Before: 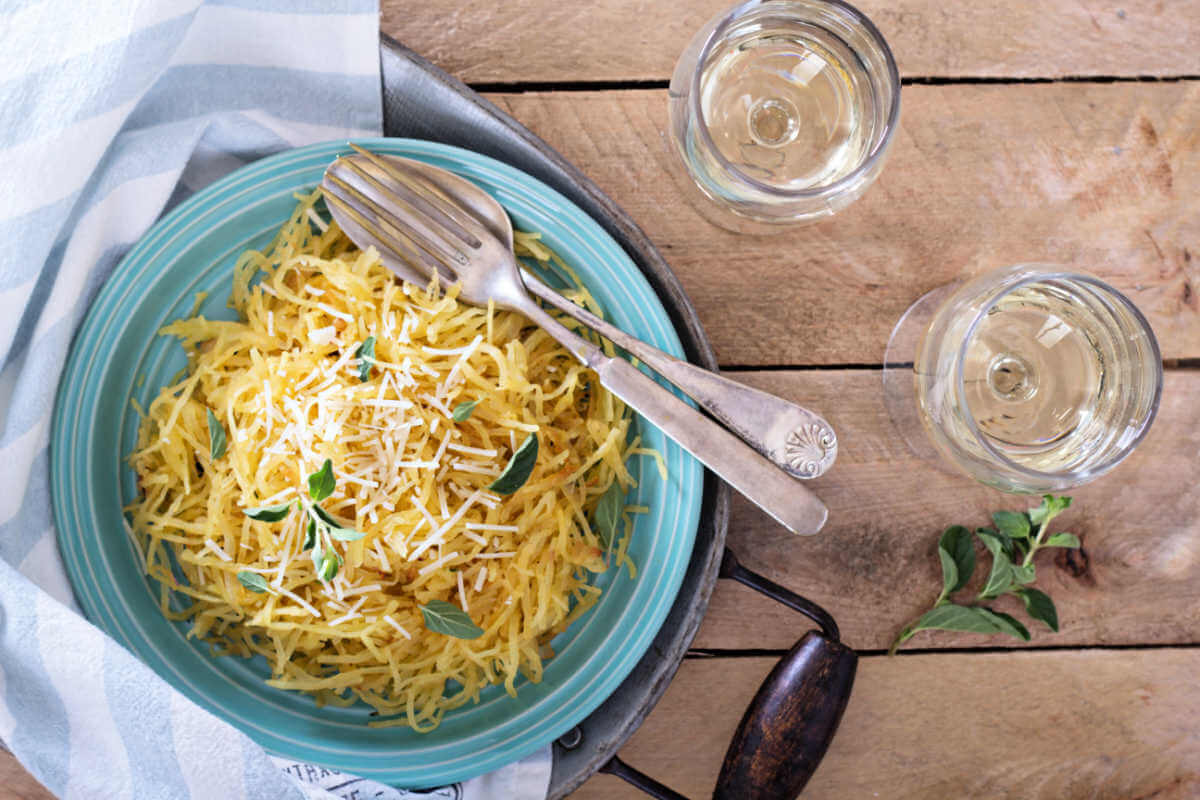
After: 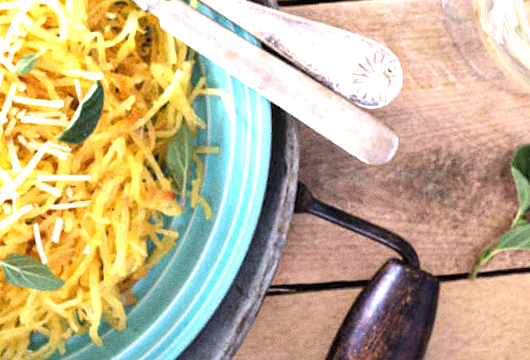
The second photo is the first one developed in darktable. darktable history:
rotate and perspective: rotation -4.2°, shear 0.006, automatic cropping off
exposure: black level correction 0, exposure 1.2 EV, compensate exposure bias true, compensate highlight preservation false
grain: coarseness 0.09 ISO
crop: left 37.221%, top 45.169%, right 20.63%, bottom 13.777%
